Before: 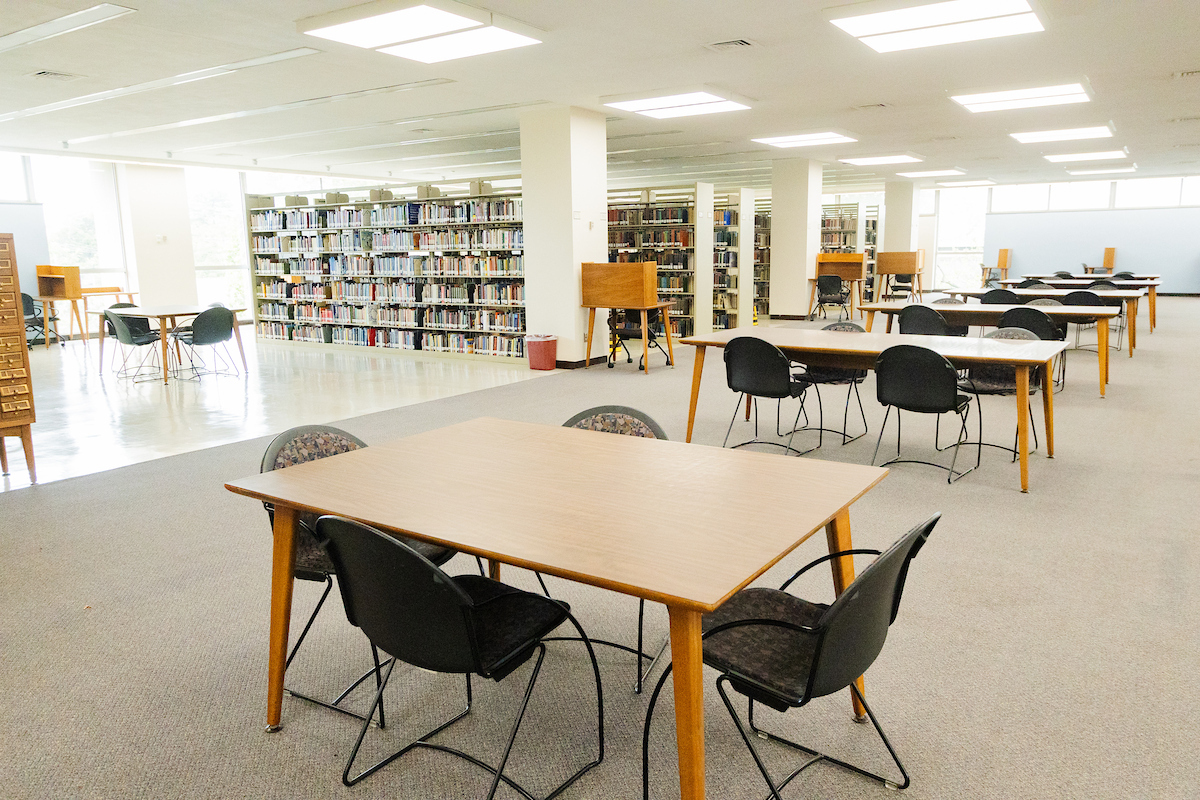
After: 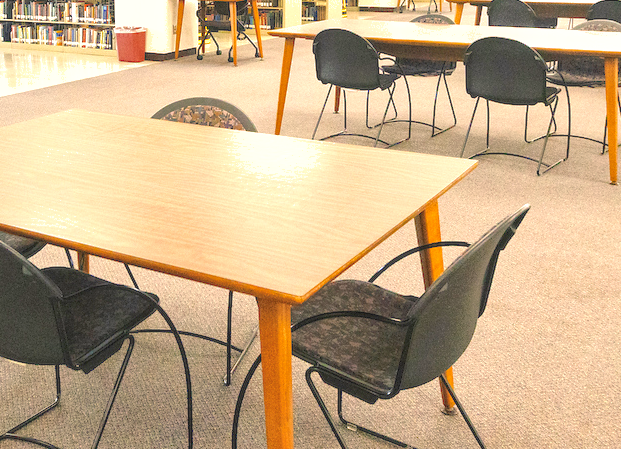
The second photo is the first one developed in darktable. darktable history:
exposure: black level correction 0, exposure 1.172 EV, compensate highlight preservation false
crop: left 34.326%, top 38.618%, right 13.887%, bottom 5.175%
color balance rgb: highlights gain › chroma 3.691%, highlights gain › hue 58.97°, global offset › luminance 0.279%, perceptual saturation grading › global saturation -3.759%, perceptual saturation grading › shadows -2.458%, contrast -19.967%
local contrast: highlights 95%, shadows 84%, detail 160%, midtone range 0.2
shadows and highlights: on, module defaults
